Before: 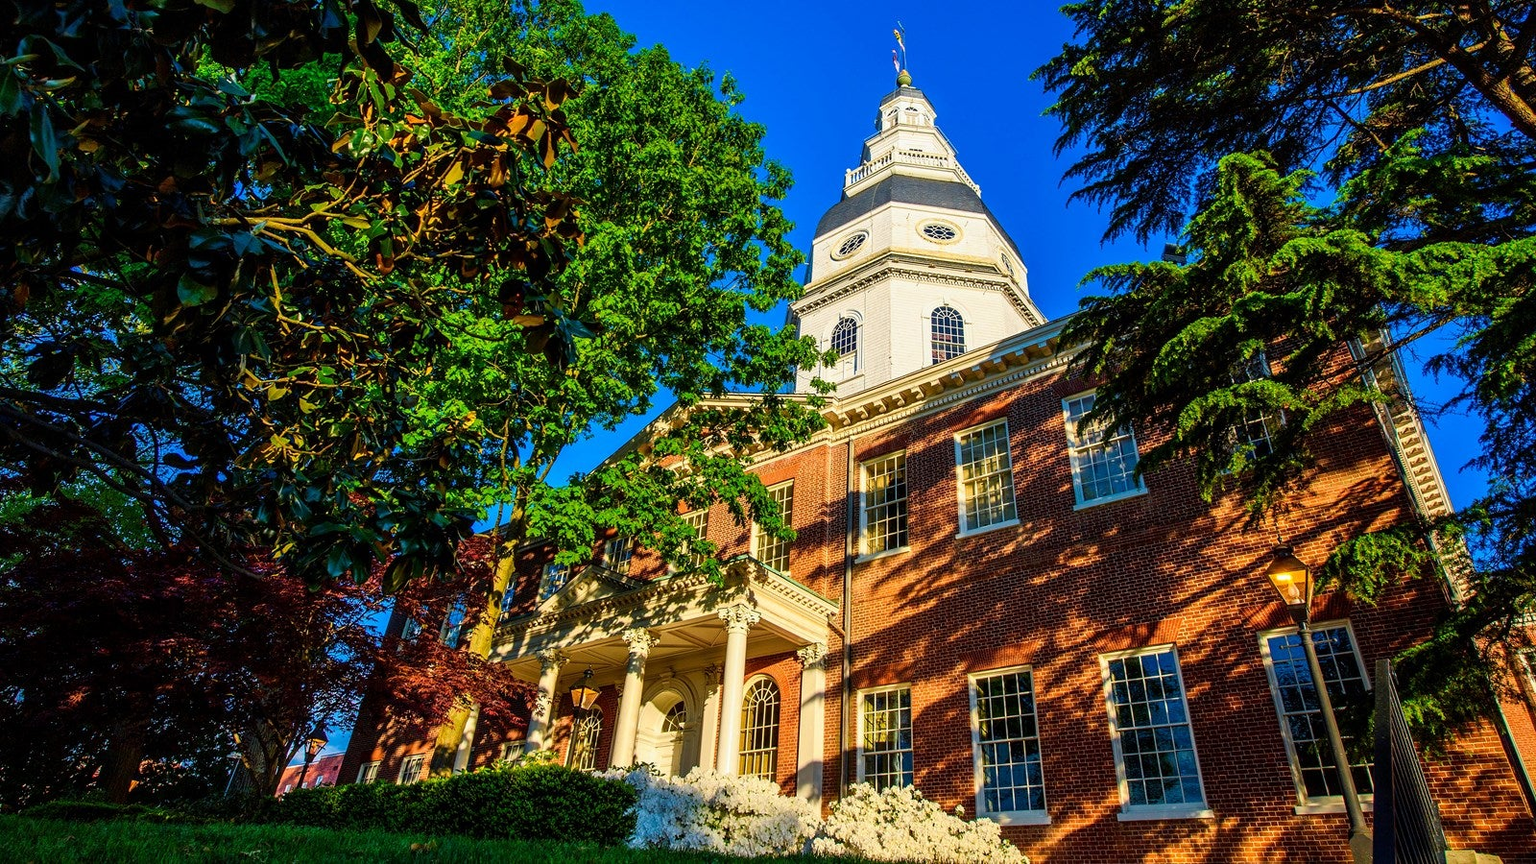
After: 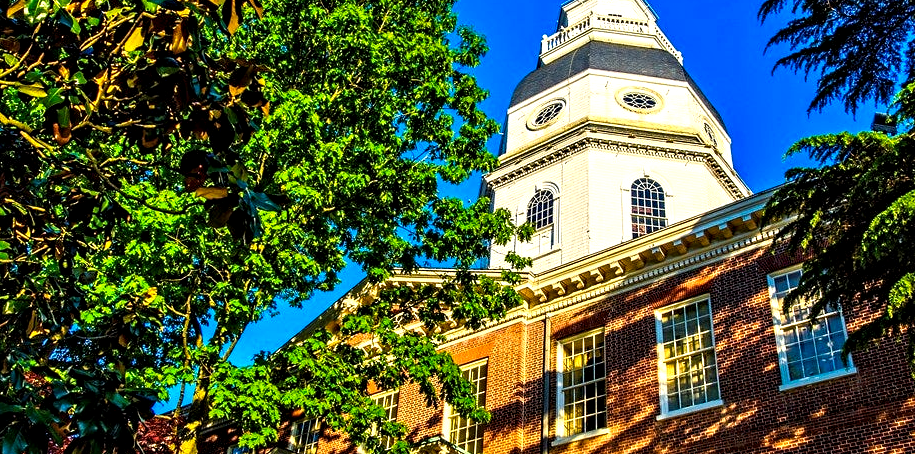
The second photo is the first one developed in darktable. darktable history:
contrast equalizer: y [[0.51, 0.537, 0.559, 0.574, 0.599, 0.618], [0.5 ×6], [0.5 ×6], [0 ×6], [0 ×6]]
color balance rgb: highlights gain › luminance 5.871%, highlights gain › chroma 1.26%, highlights gain › hue 87.31°, linear chroma grading › global chroma 18.386%, perceptual saturation grading › global saturation -0.711%, perceptual brilliance grading › global brilliance 1.659%, perceptual brilliance grading › highlights 7.313%, perceptual brilliance grading › shadows -3.925%
crop: left 21.209%, top 15.705%, right 21.578%, bottom 33.748%
